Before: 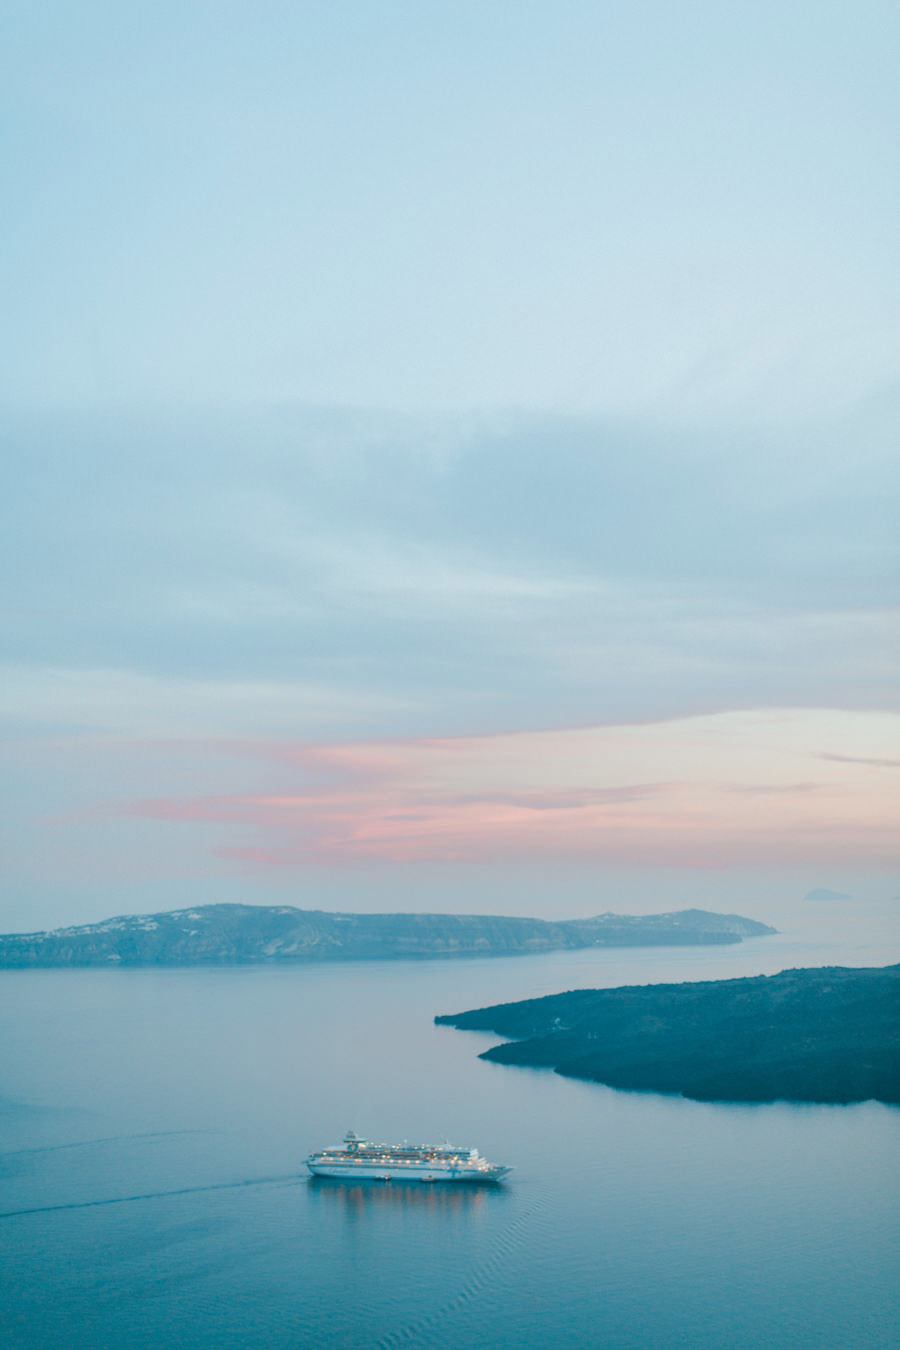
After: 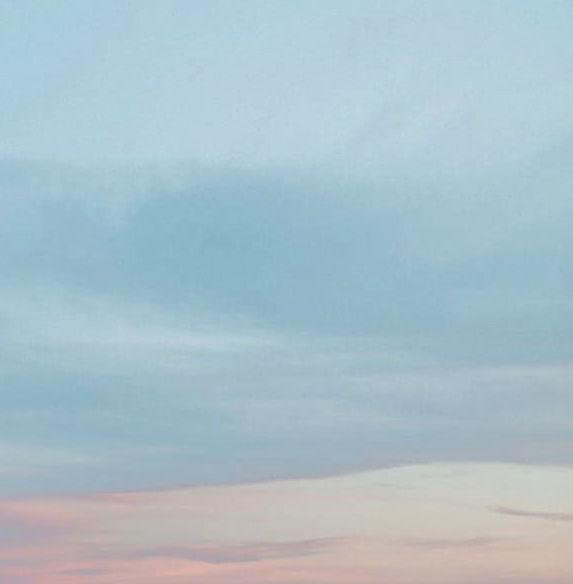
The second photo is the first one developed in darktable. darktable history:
crop: left 36.005%, top 18.293%, right 0.31%, bottom 38.444%
sharpen: on, module defaults
shadows and highlights: on, module defaults
levels: levels [0, 0.478, 1]
